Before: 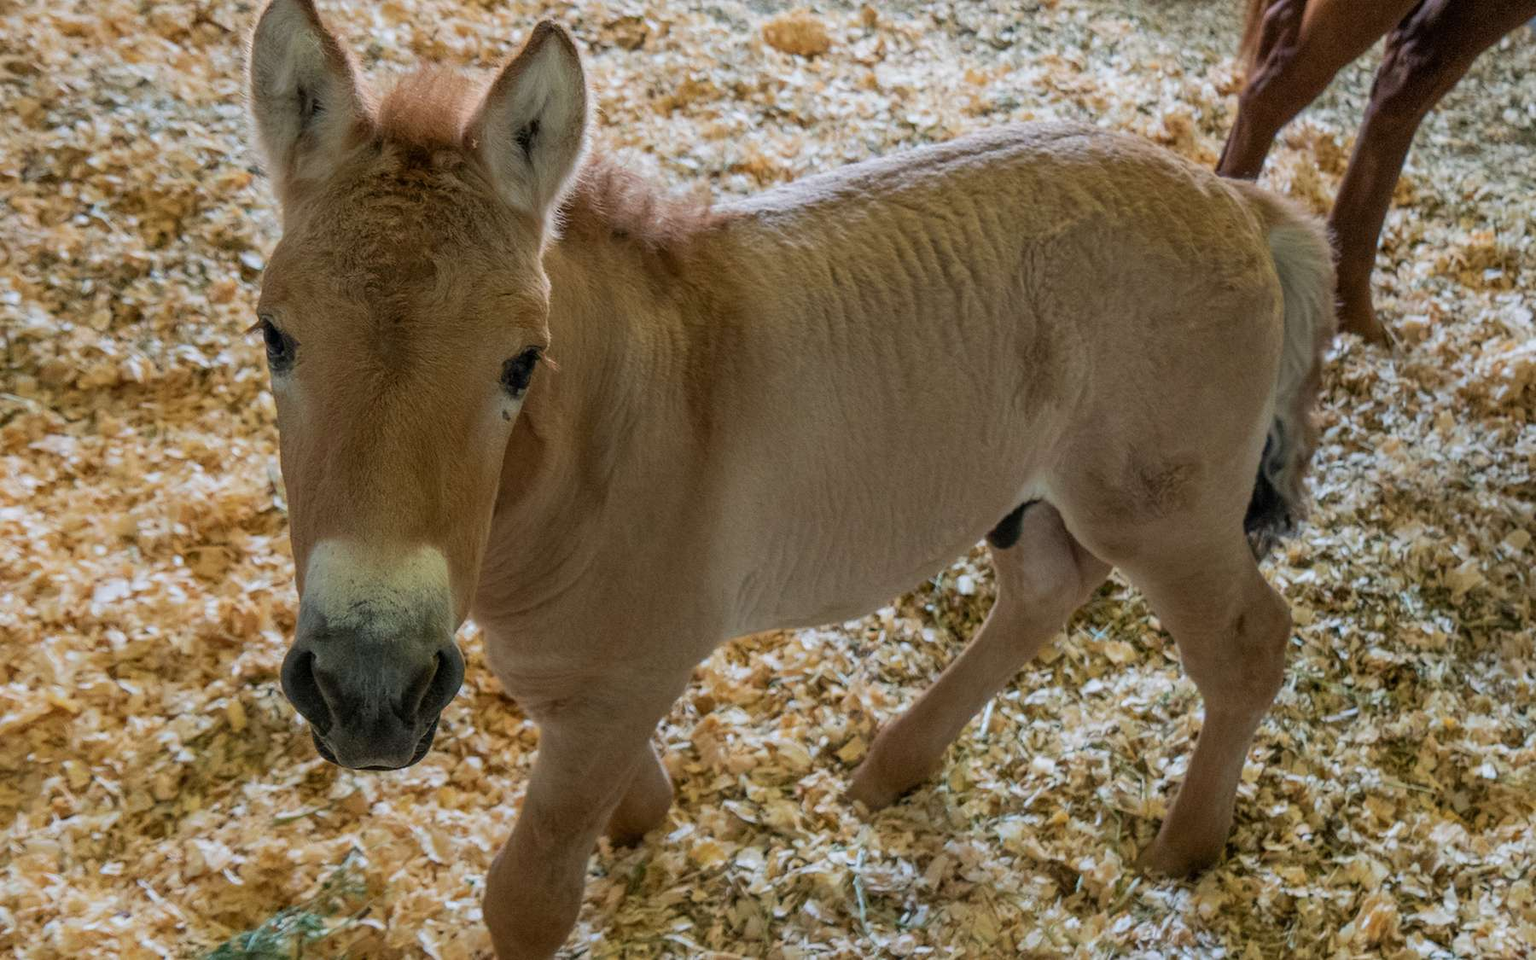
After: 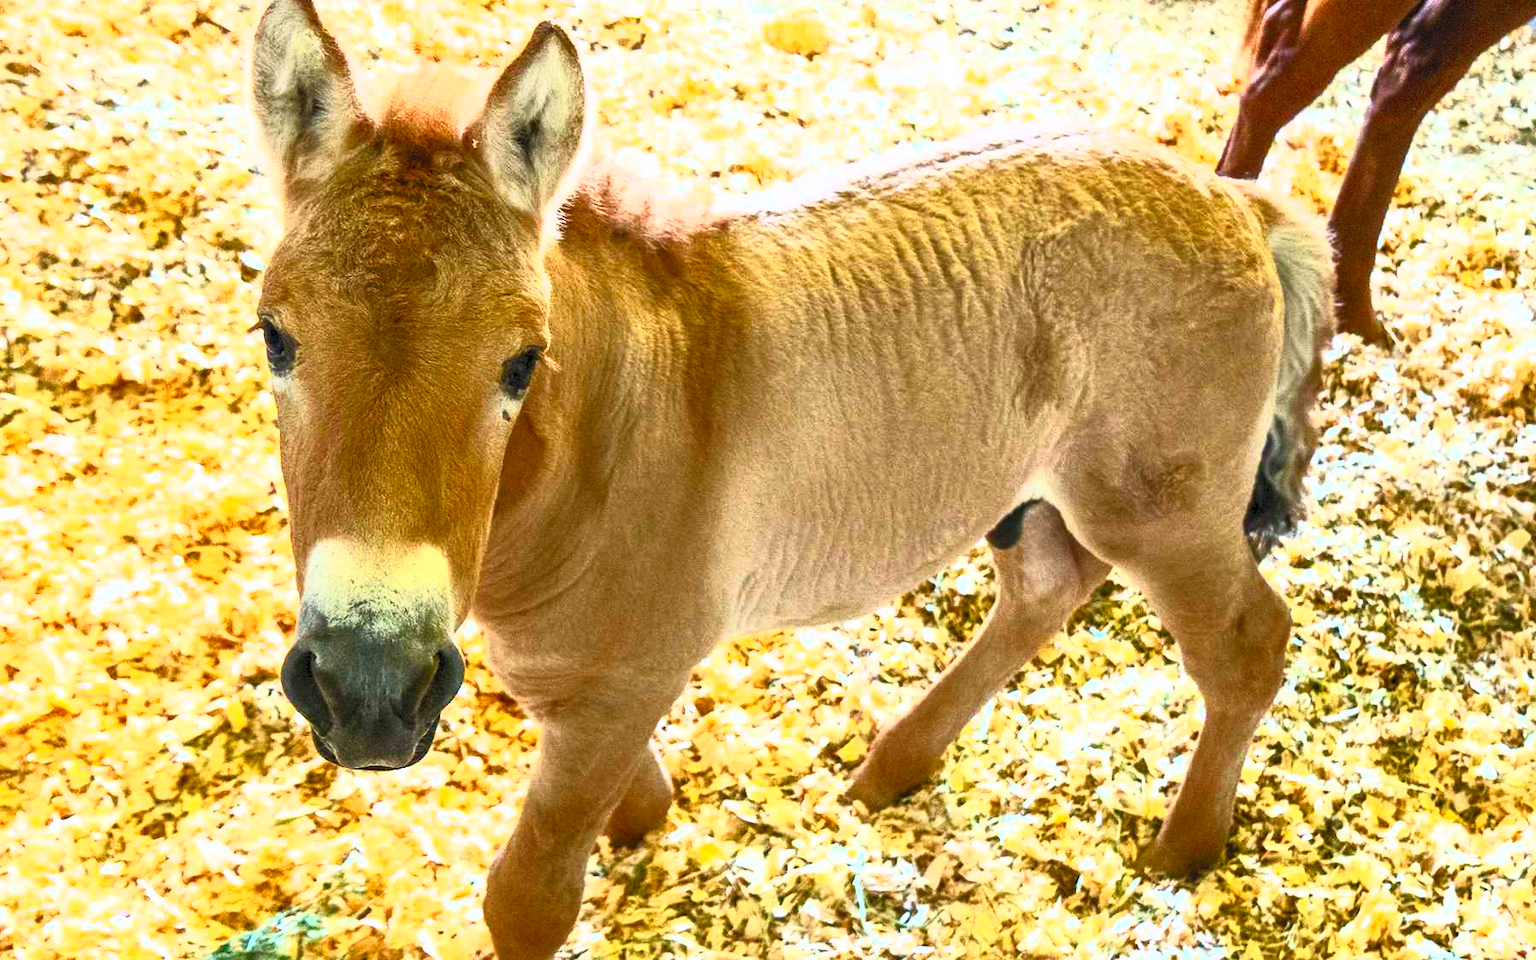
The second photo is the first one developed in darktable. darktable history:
contrast brightness saturation: contrast 0.995, brightness 0.994, saturation 0.983
exposure: black level correction 0.001, exposure 0.499 EV, compensate exposure bias true, compensate highlight preservation false
